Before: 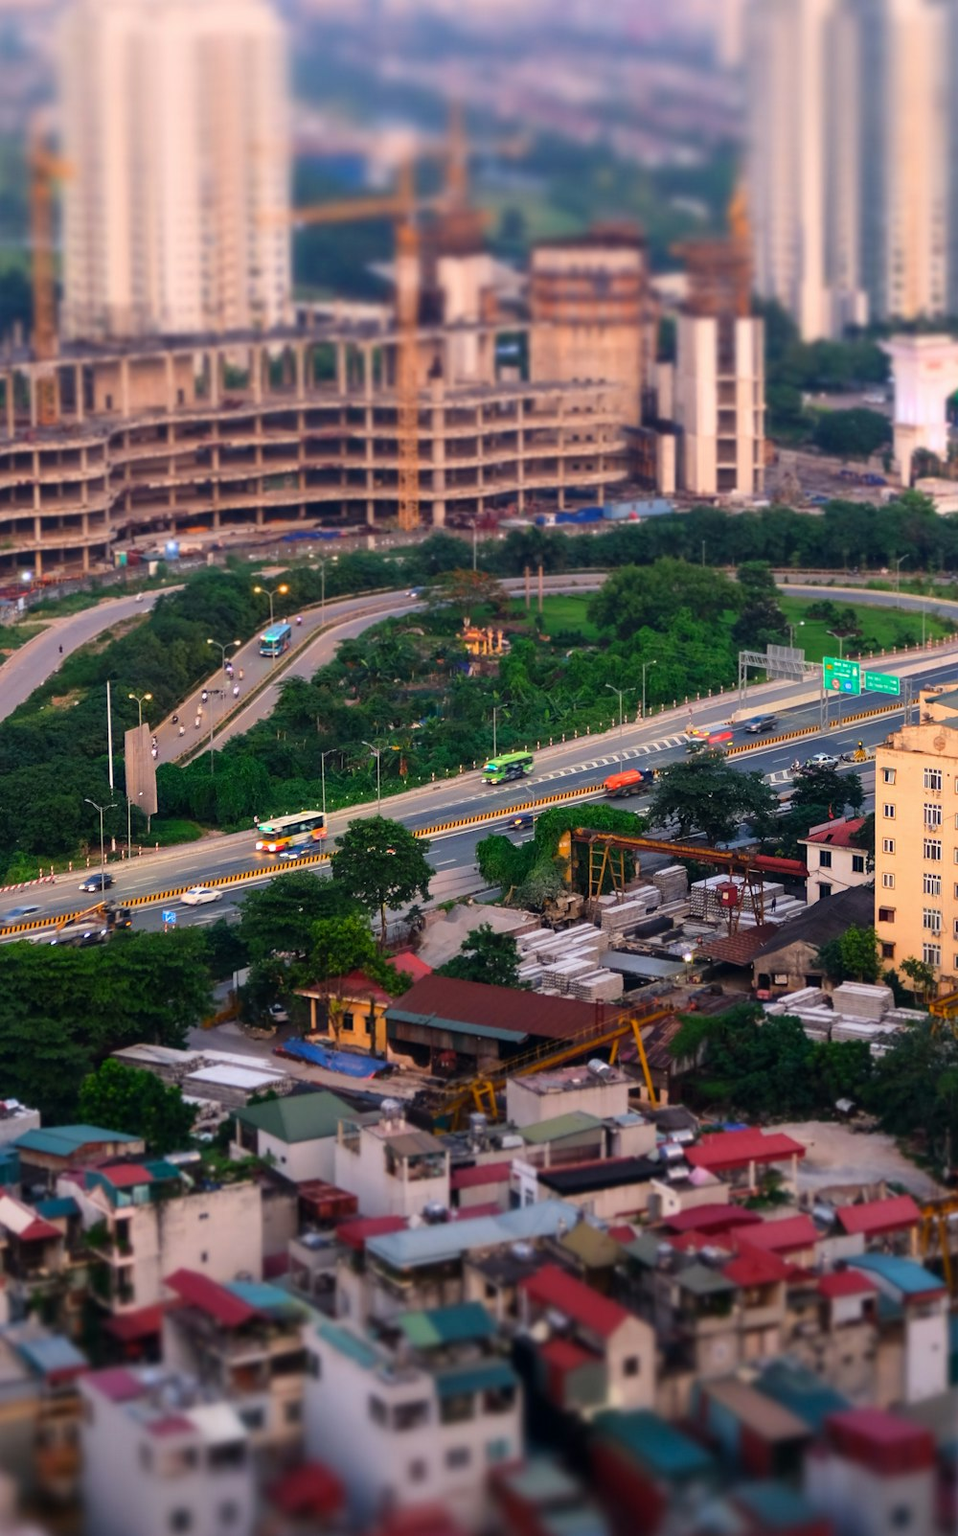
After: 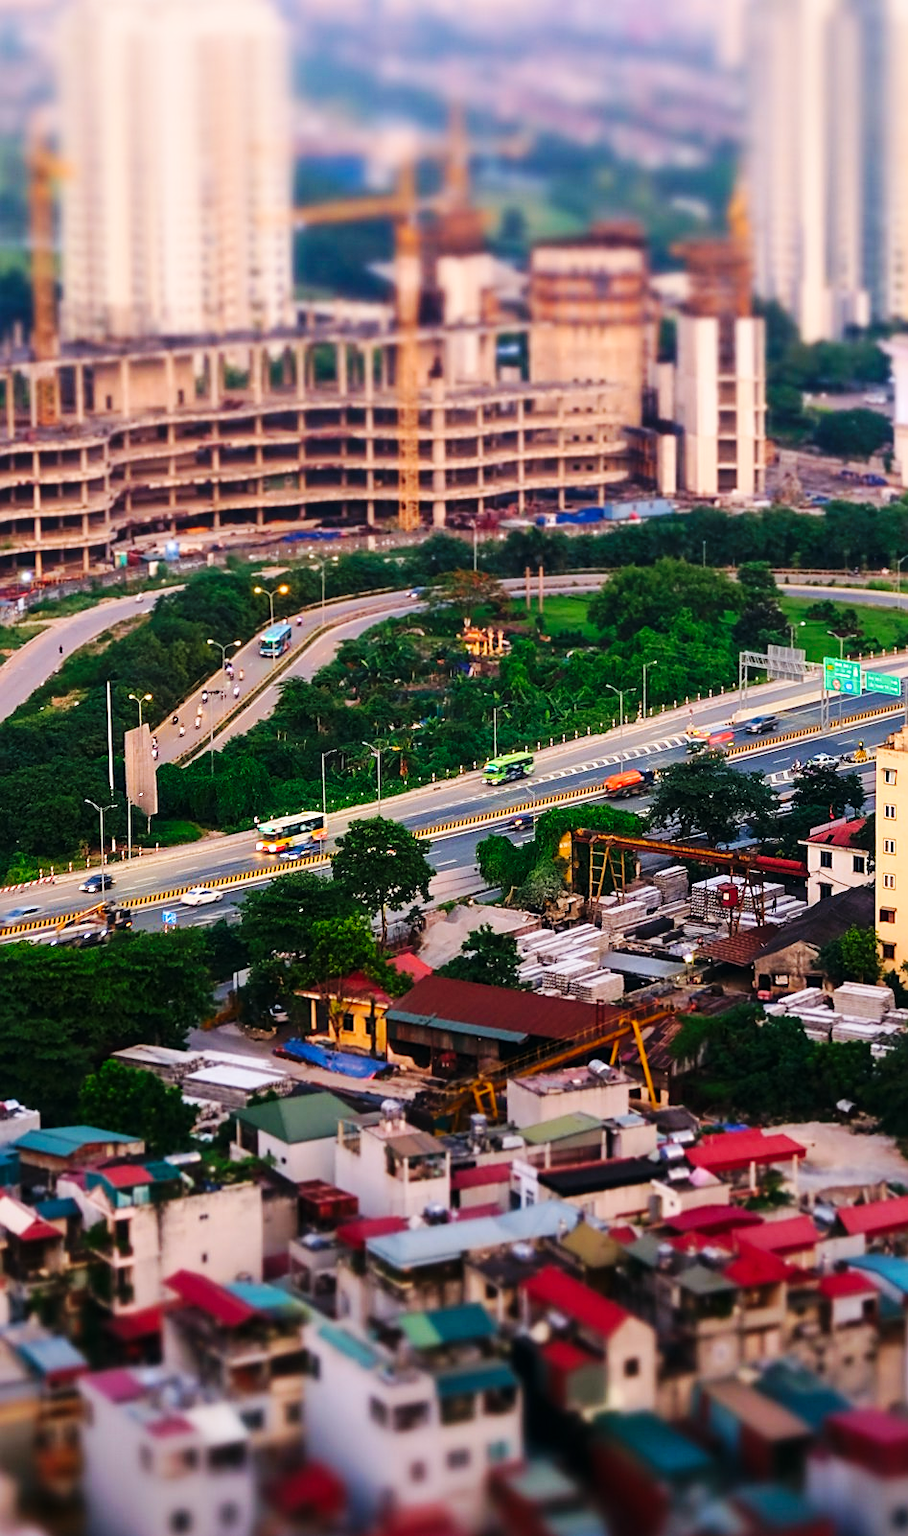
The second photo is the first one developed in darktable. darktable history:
crop and rotate: right 5.167%
base curve: curves: ch0 [(0, 0) (0.032, 0.025) (0.121, 0.166) (0.206, 0.329) (0.605, 0.79) (1, 1)], preserve colors none
sharpen: on, module defaults
velvia: strength 10%
color balance: mode lift, gamma, gain (sRGB), lift [1, 0.99, 1.01, 0.992], gamma [1, 1.037, 0.974, 0.963]
